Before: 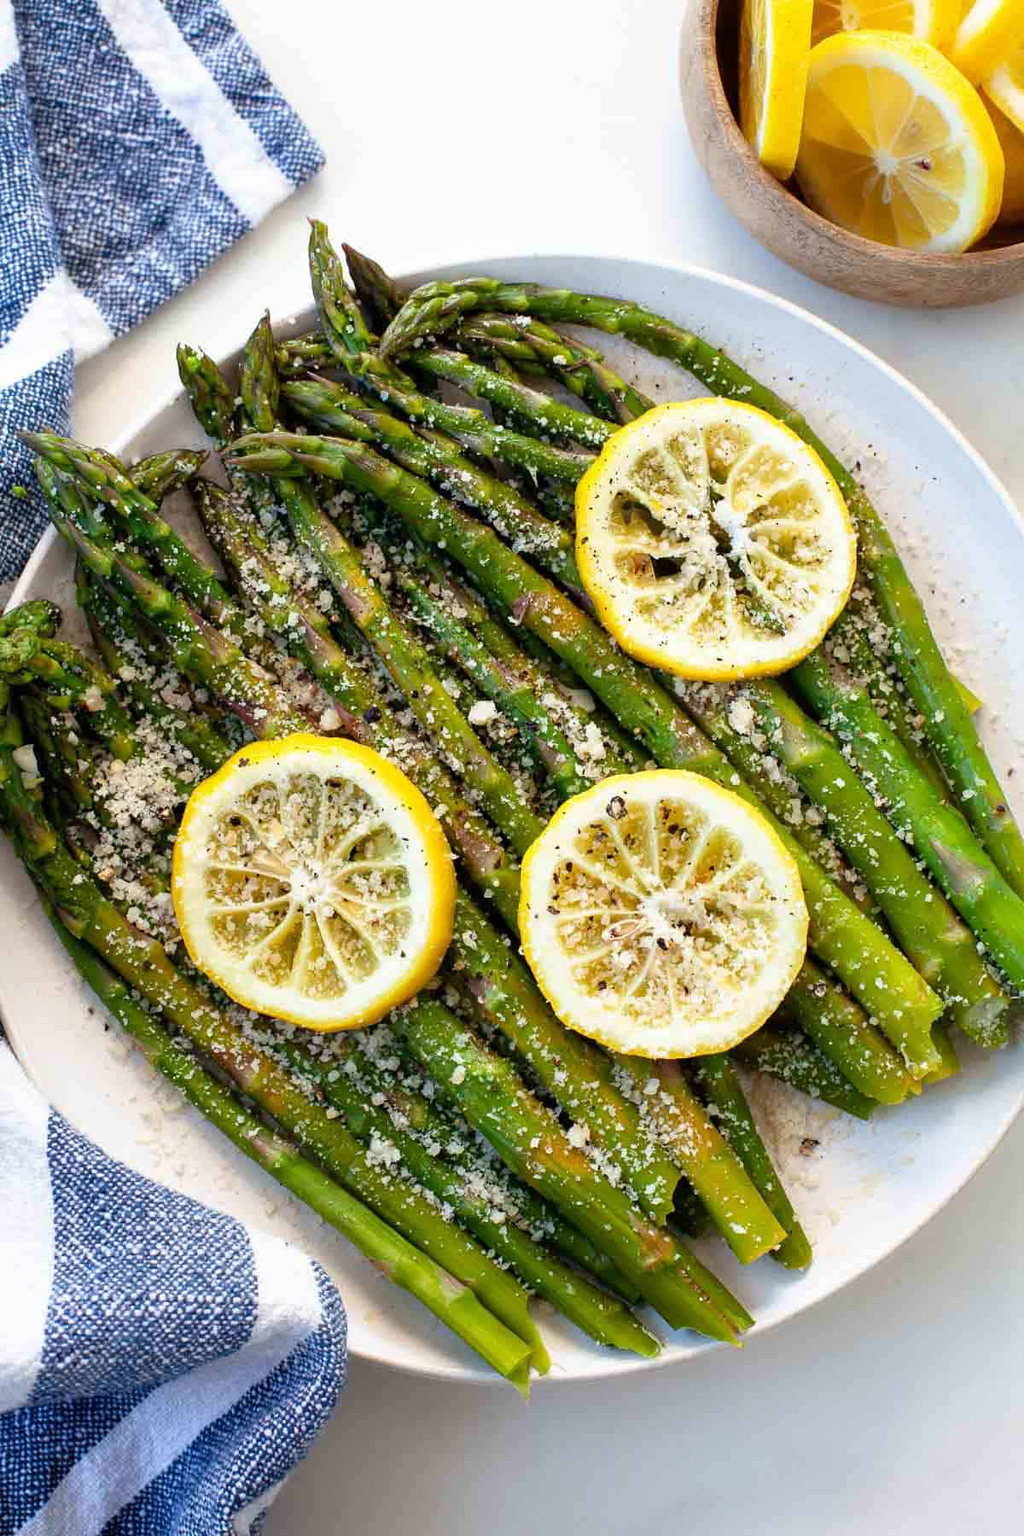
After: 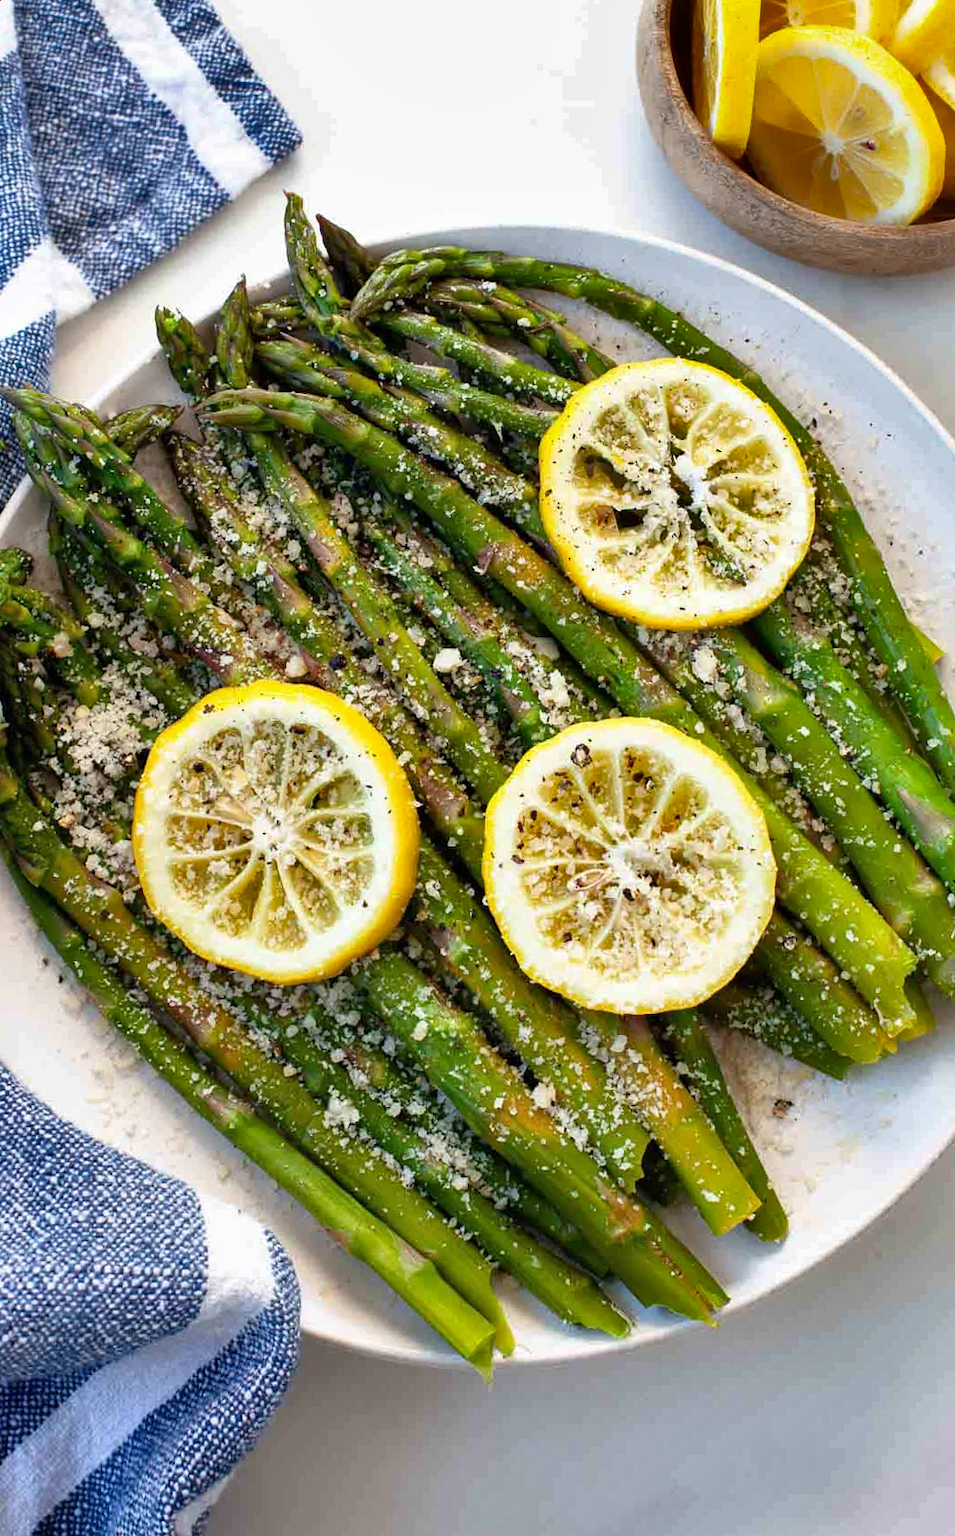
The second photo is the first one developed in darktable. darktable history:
shadows and highlights: radius 108.52, shadows 23.73, highlights -59.32, low approximation 0.01, soften with gaussian
rotate and perspective: rotation 0.215°, lens shift (vertical) -0.139, crop left 0.069, crop right 0.939, crop top 0.002, crop bottom 0.996
